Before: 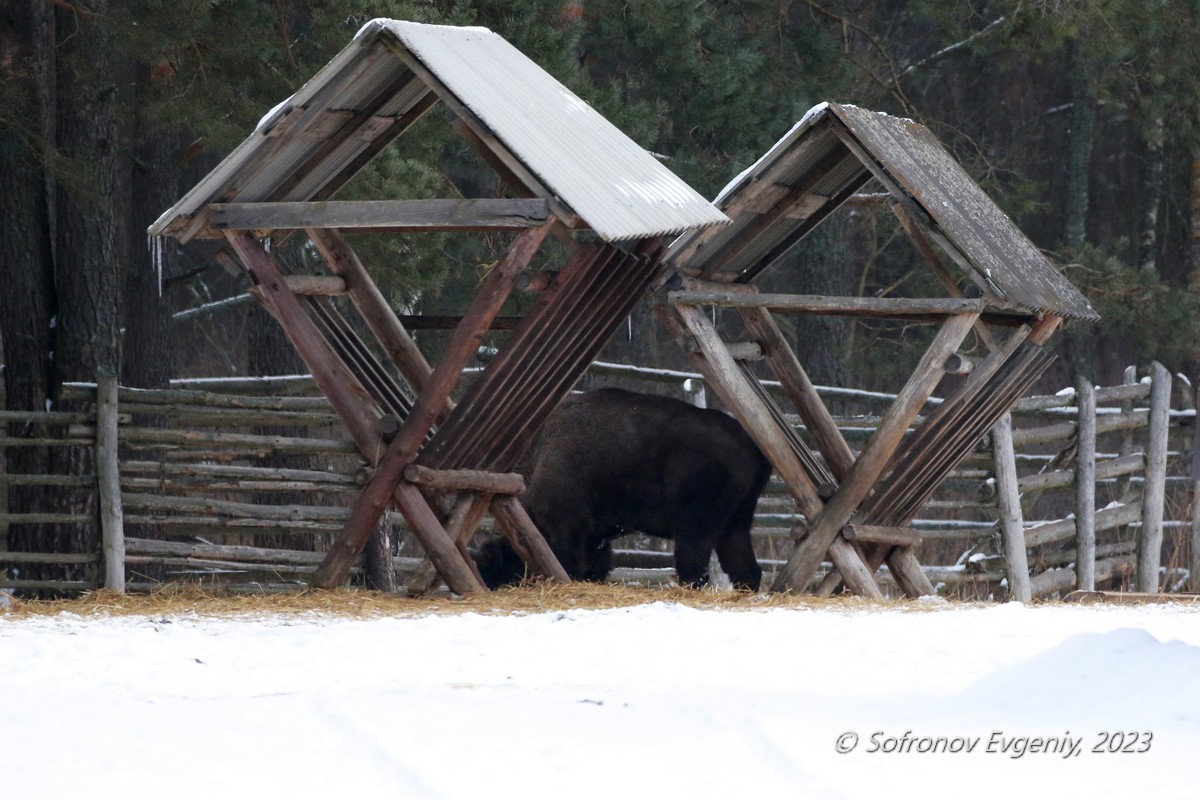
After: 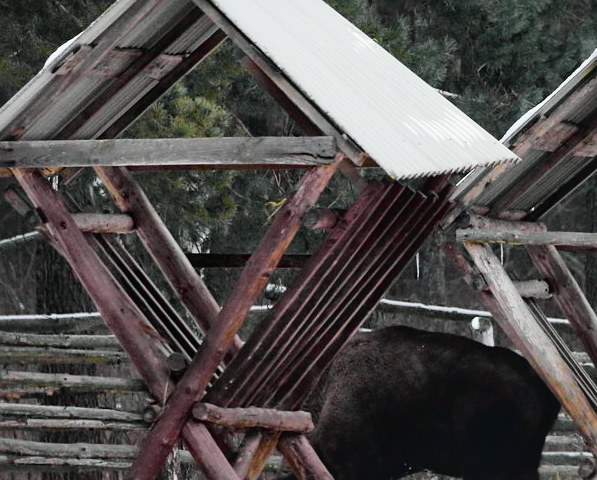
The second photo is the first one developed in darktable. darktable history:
local contrast: mode bilateral grid, contrast 19, coarseness 50, detail 132%, midtone range 0.2
tone curve: curves: ch0 [(0, 0.039) (0.113, 0.081) (0.204, 0.204) (0.498, 0.608) (0.709, 0.819) (0.984, 0.961)]; ch1 [(0, 0) (0.172, 0.123) (0.317, 0.272) (0.414, 0.382) (0.476, 0.479) (0.505, 0.501) (0.528, 0.54) (0.618, 0.647) (0.709, 0.764) (1, 1)]; ch2 [(0, 0) (0.411, 0.424) (0.492, 0.502) (0.521, 0.513) (0.537, 0.57) (0.686, 0.638) (1, 1)], color space Lab, independent channels
crop: left 17.725%, top 7.843%, right 32.484%, bottom 32.101%
sharpen: amount 0.217
